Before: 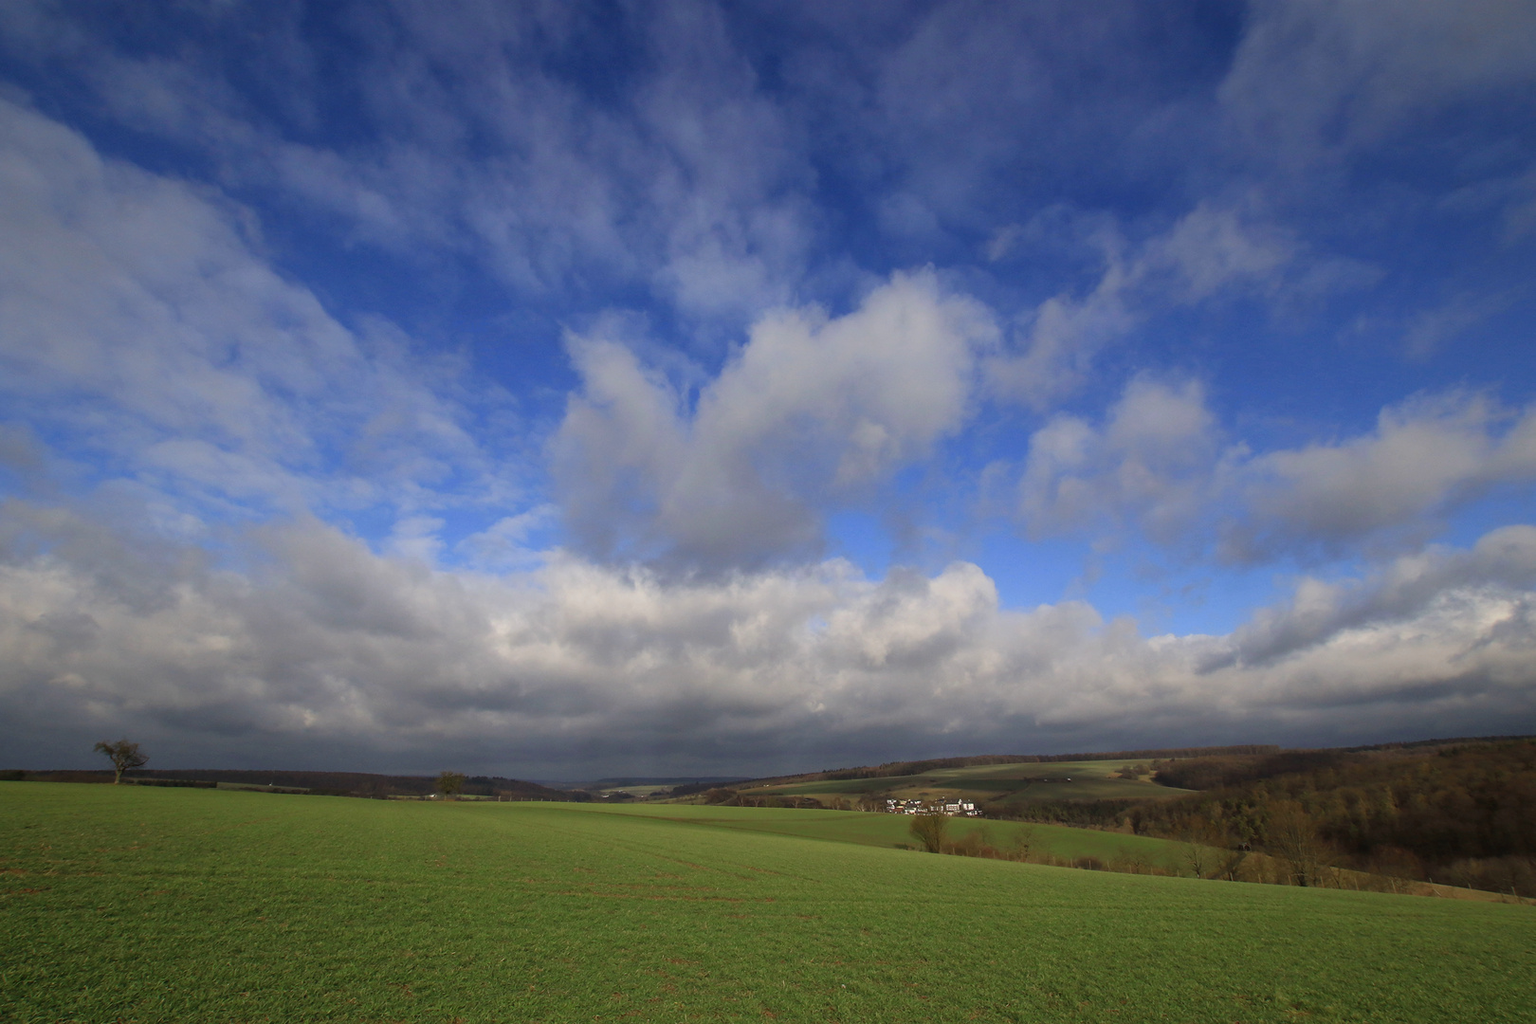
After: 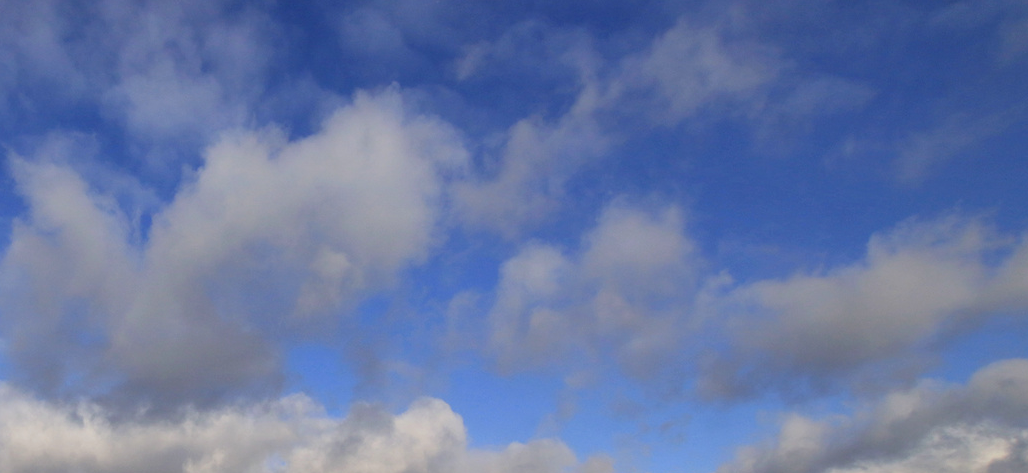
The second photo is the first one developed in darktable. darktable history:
shadows and highlights: soften with gaussian
crop: left 36.21%, top 18.076%, right 0.291%, bottom 38.066%
color correction: highlights a* 0.027, highlights b* -0.477
